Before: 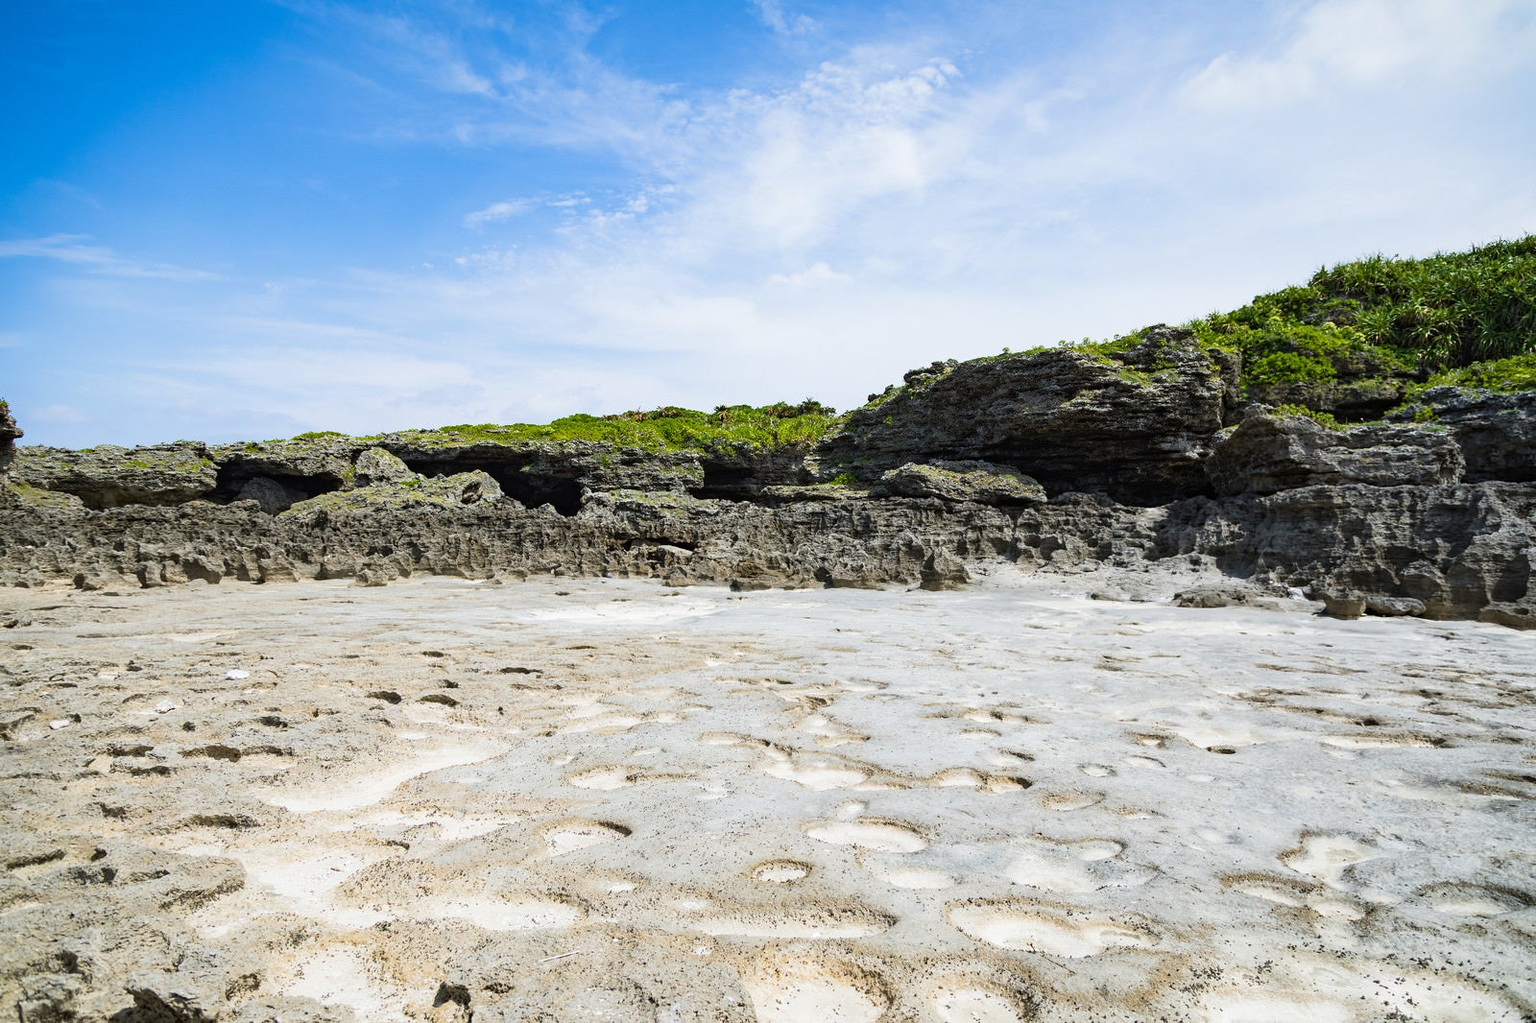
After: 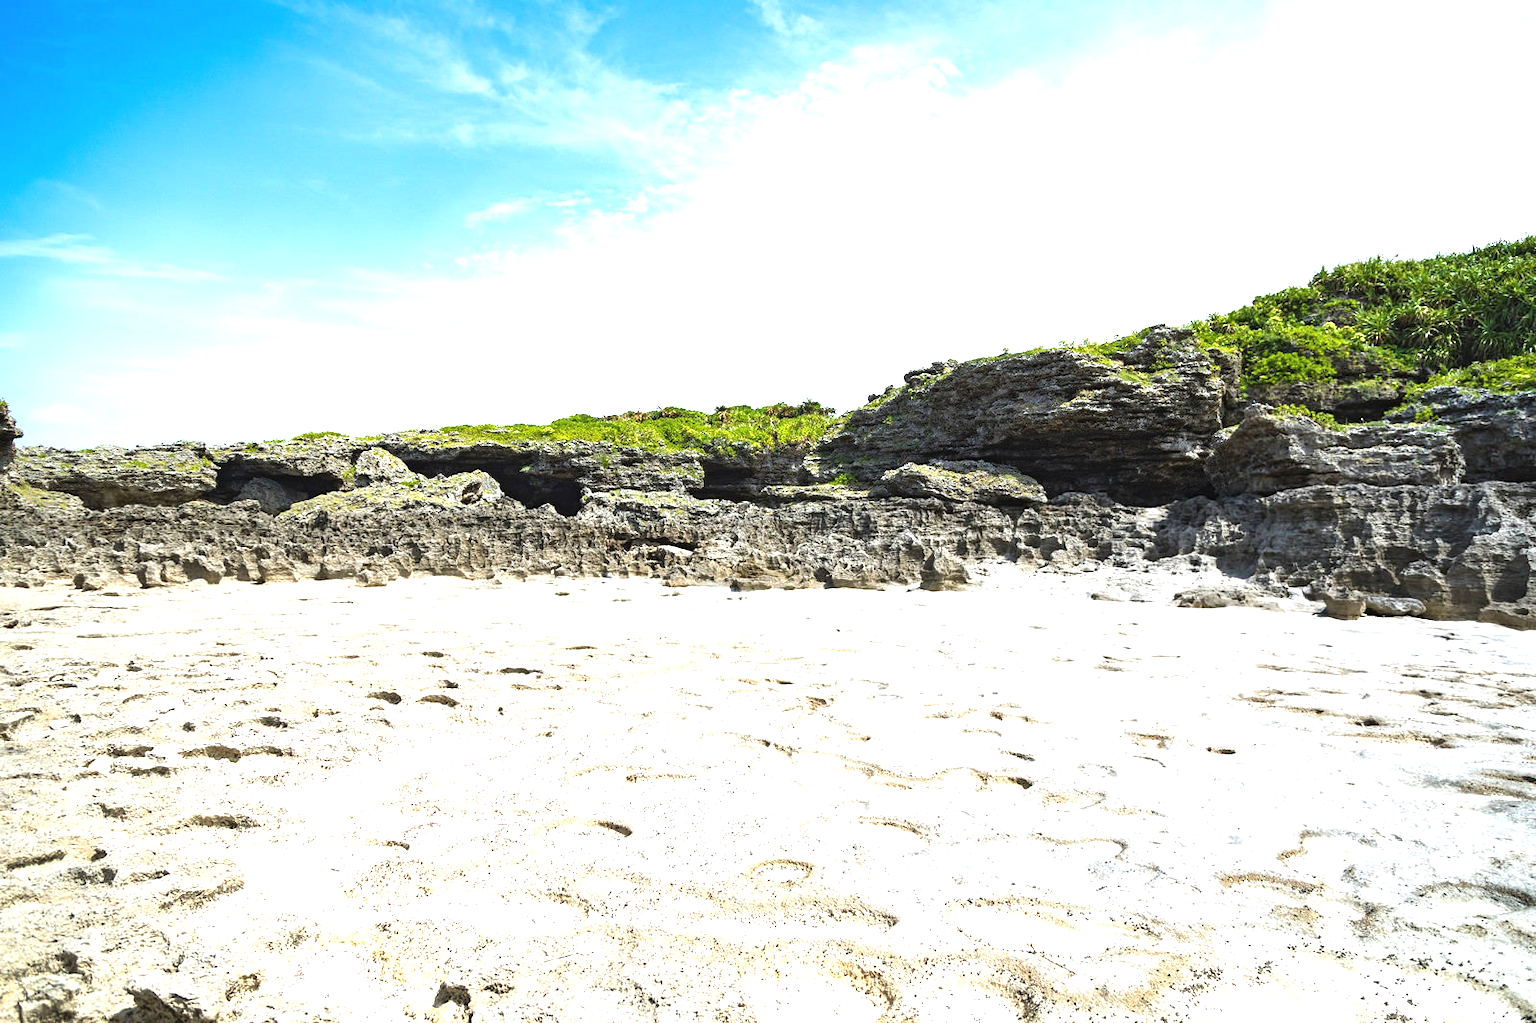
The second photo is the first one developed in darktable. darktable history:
exposure: black level correction -0.002, exposure 1.112 EV, compensate highlight preservation false
